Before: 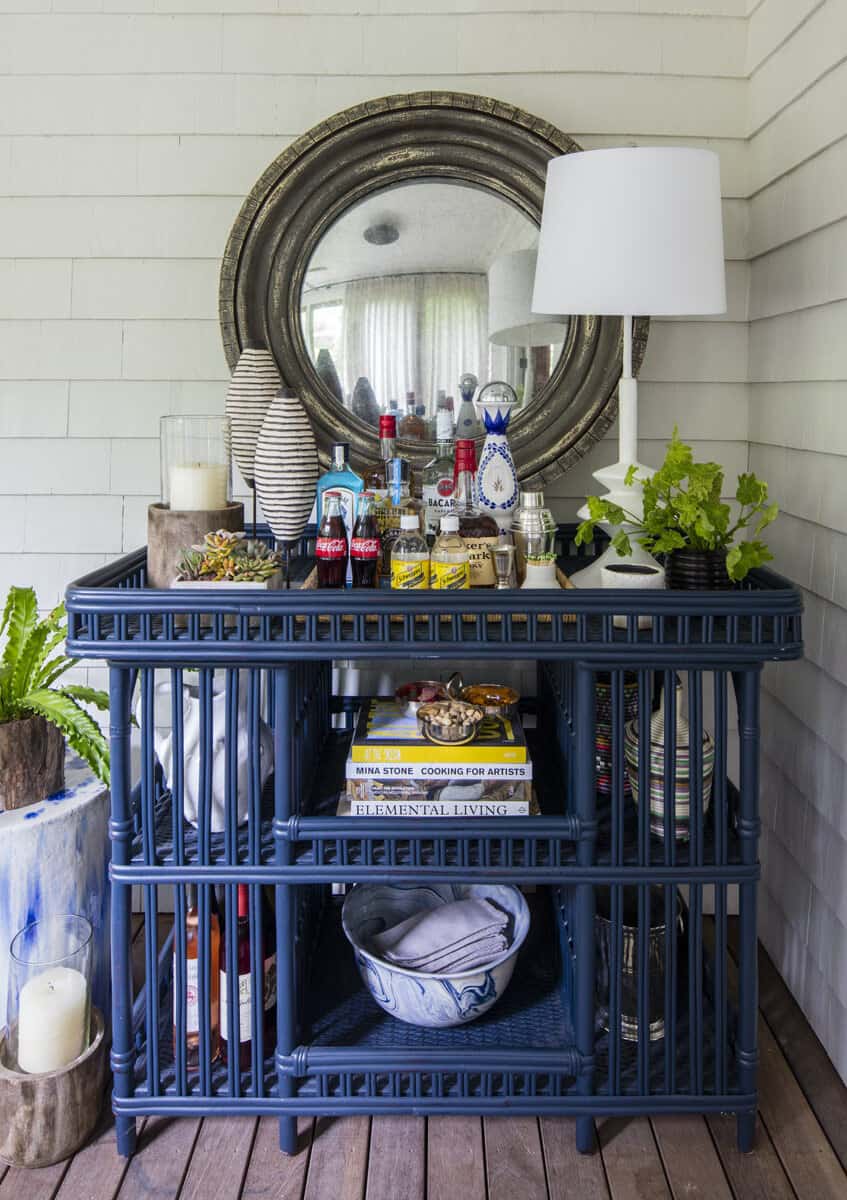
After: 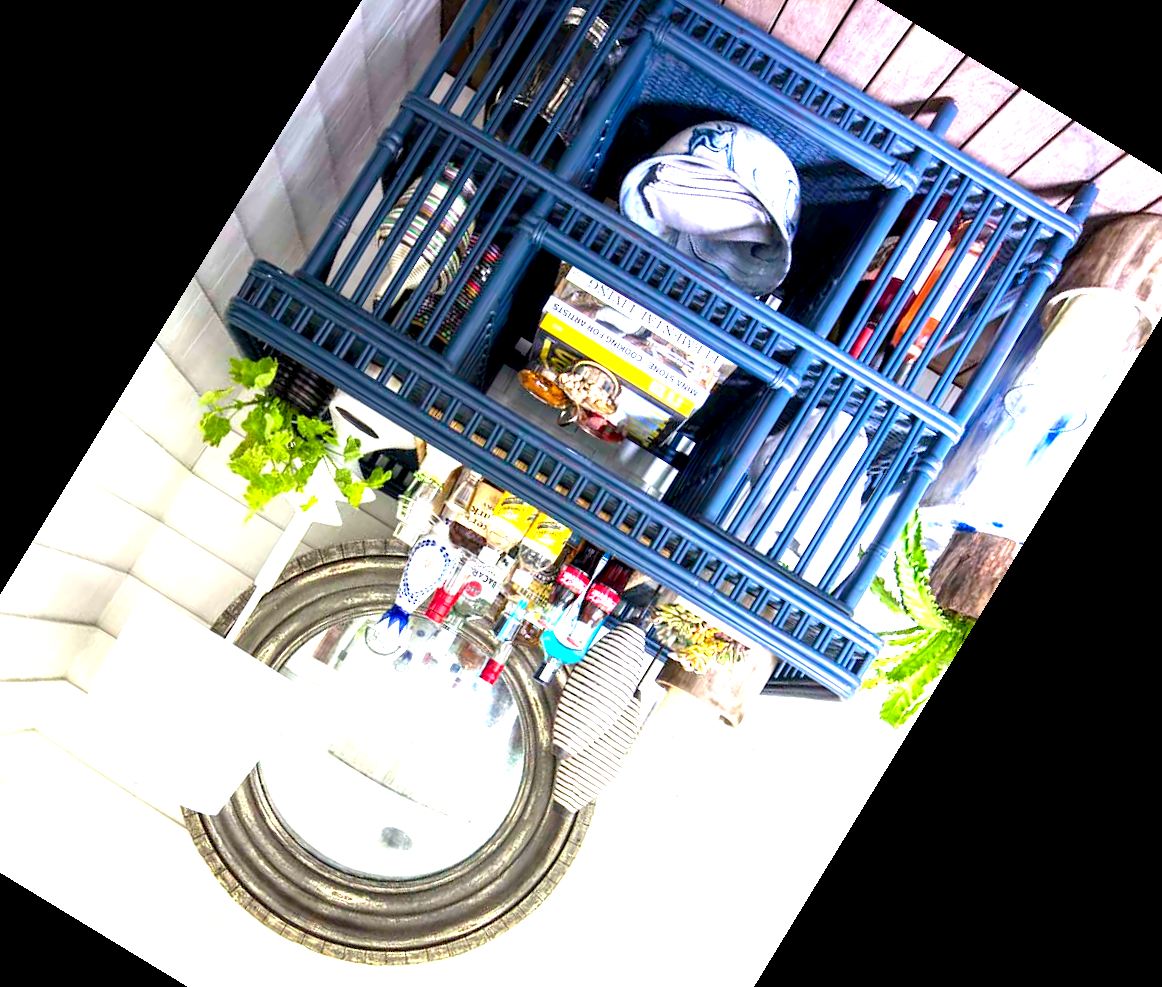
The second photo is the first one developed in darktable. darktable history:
crop and rotate: angle 148.68°, left 9.111%, top 15.603%, right 4.588%, bottom 17.041%
exposure: black level correction 0.001, exposure 2 EV, compensate highlight preservation false
